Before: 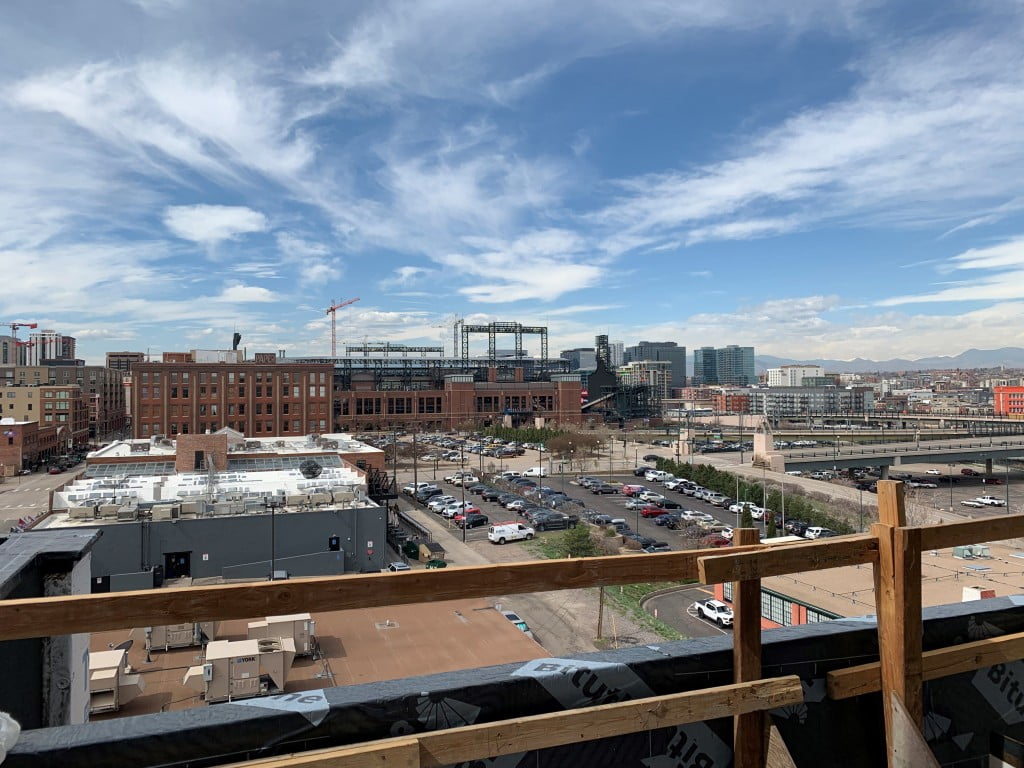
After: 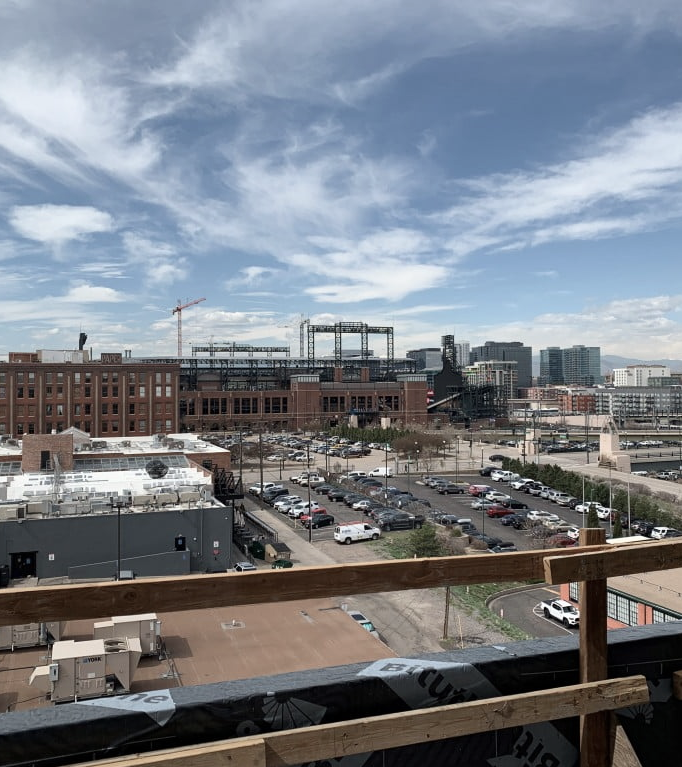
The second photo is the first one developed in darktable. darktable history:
contrast brightness saturation: contrast 0.1, saturation -0.3
crop and rotate: left 15.055%, right 18.278%
